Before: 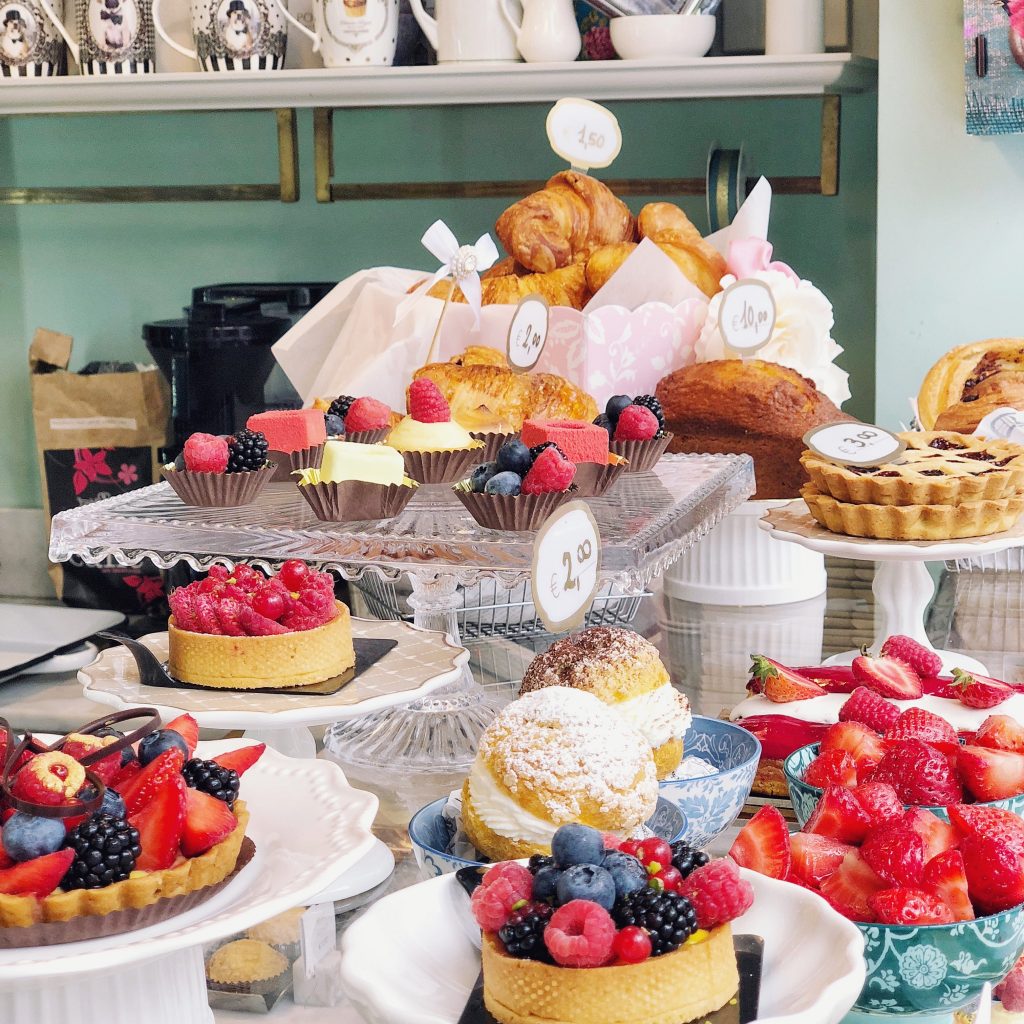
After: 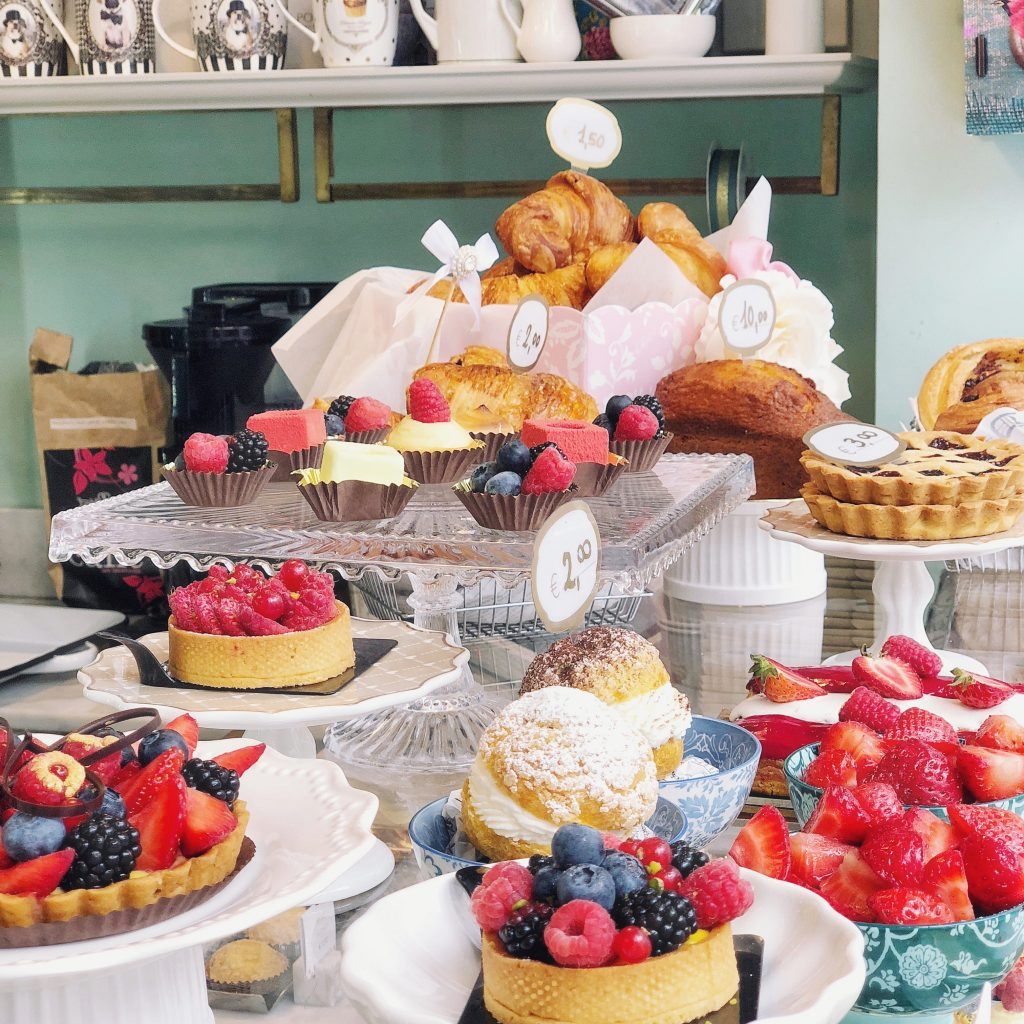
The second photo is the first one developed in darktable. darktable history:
haze removal: strength -0.048, compatibility mode true, adaptive false
